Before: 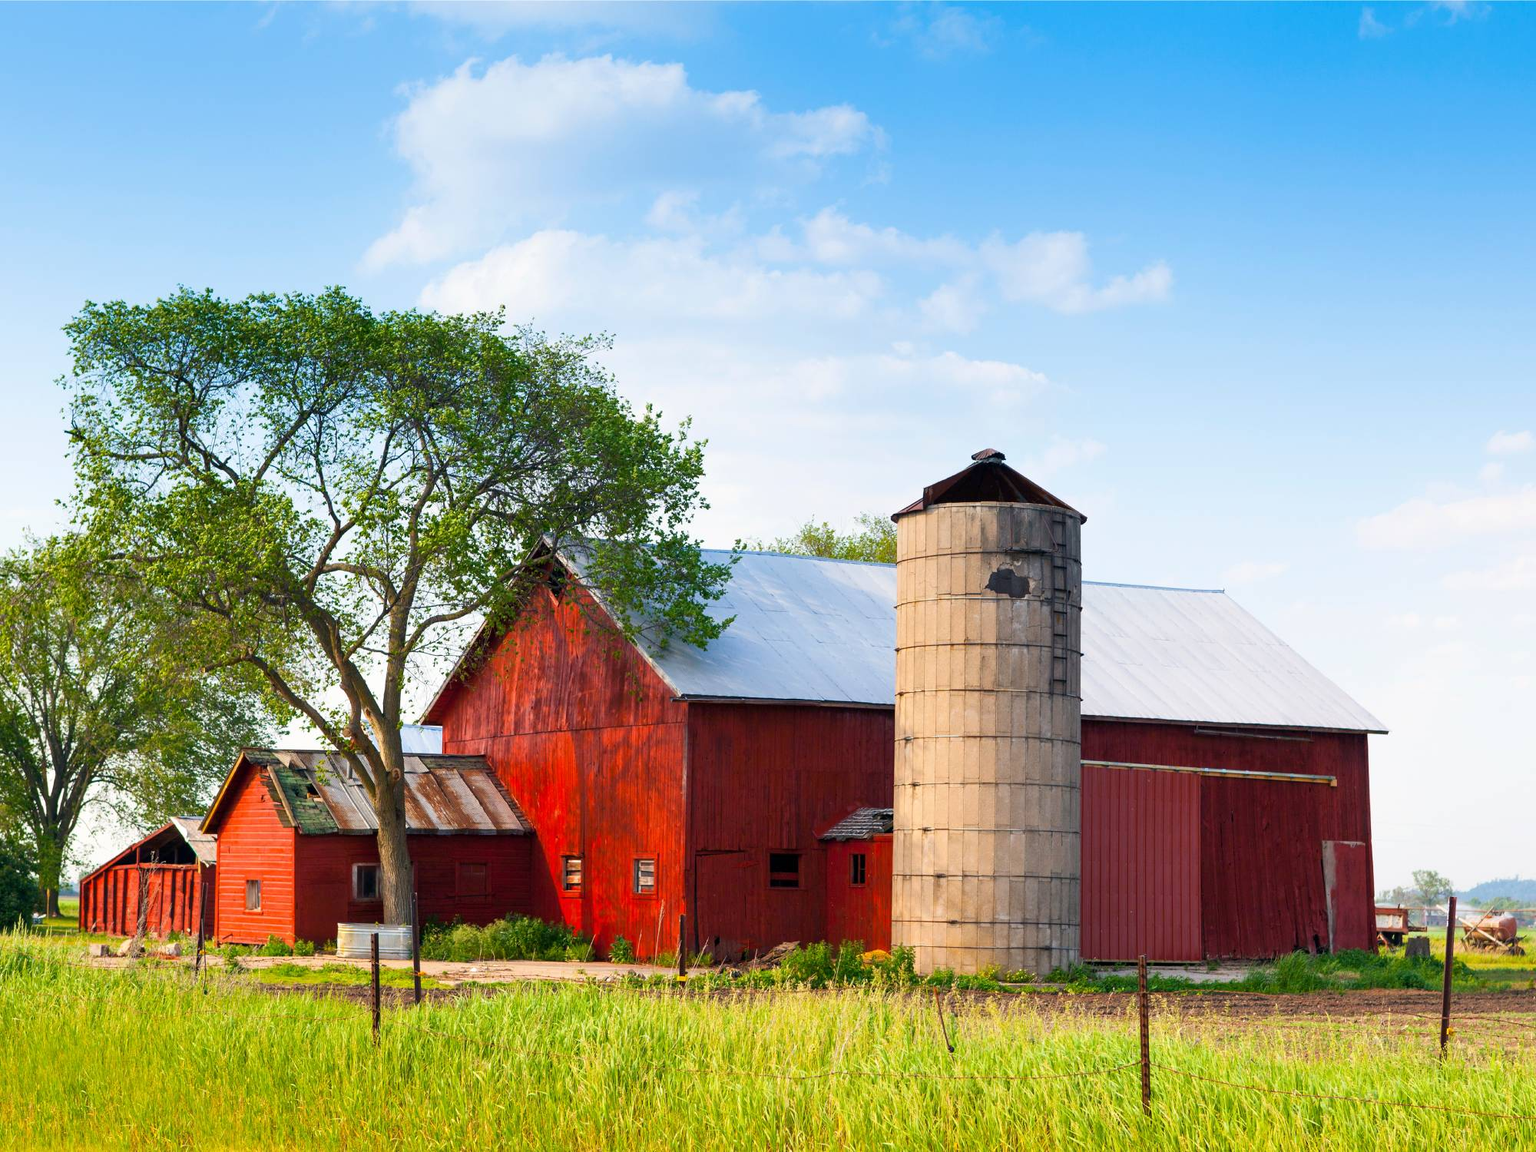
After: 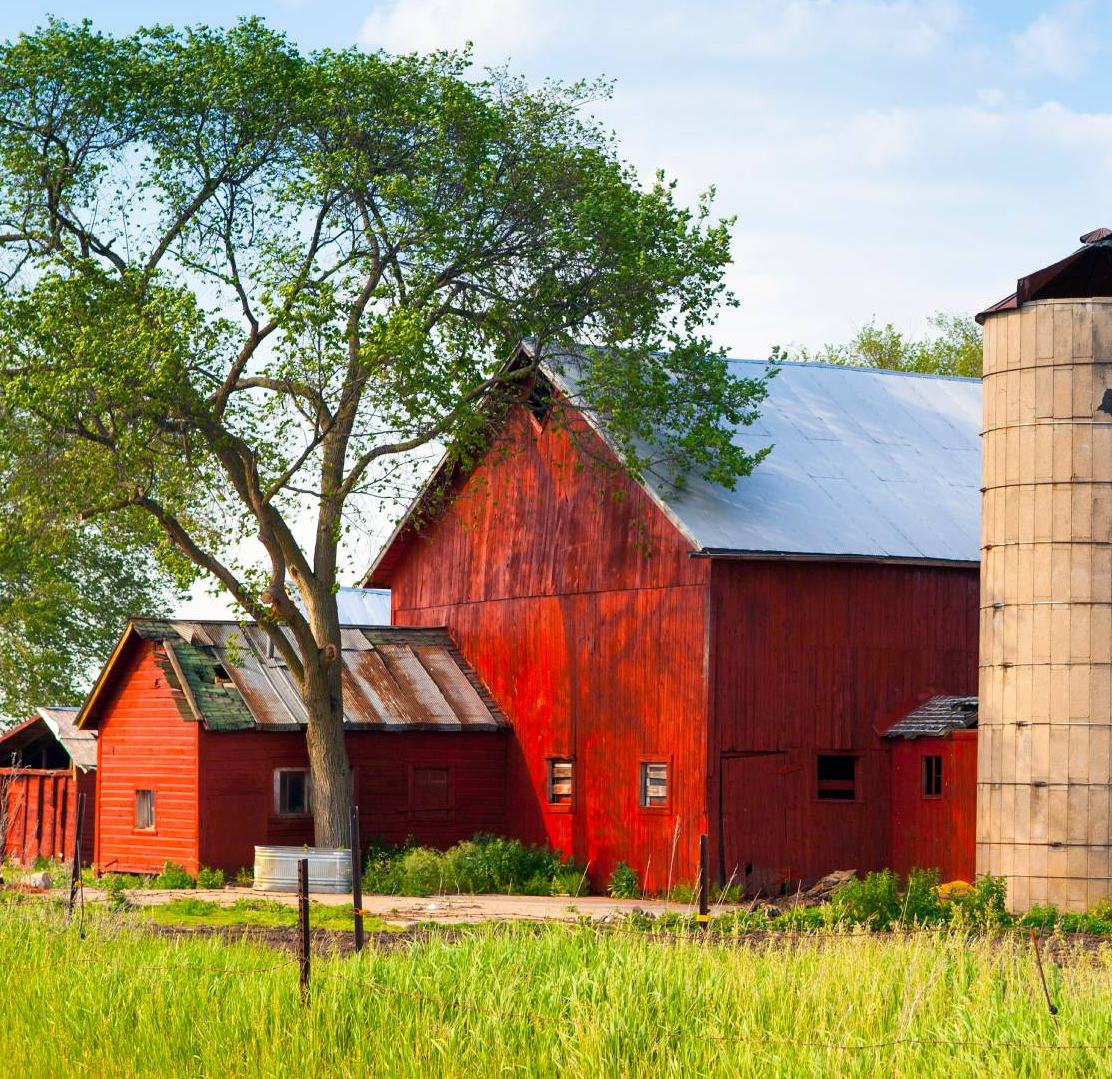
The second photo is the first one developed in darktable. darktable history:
crop: left 9.277%, top 23.757%, right 35.078%, bottom 4.26%
